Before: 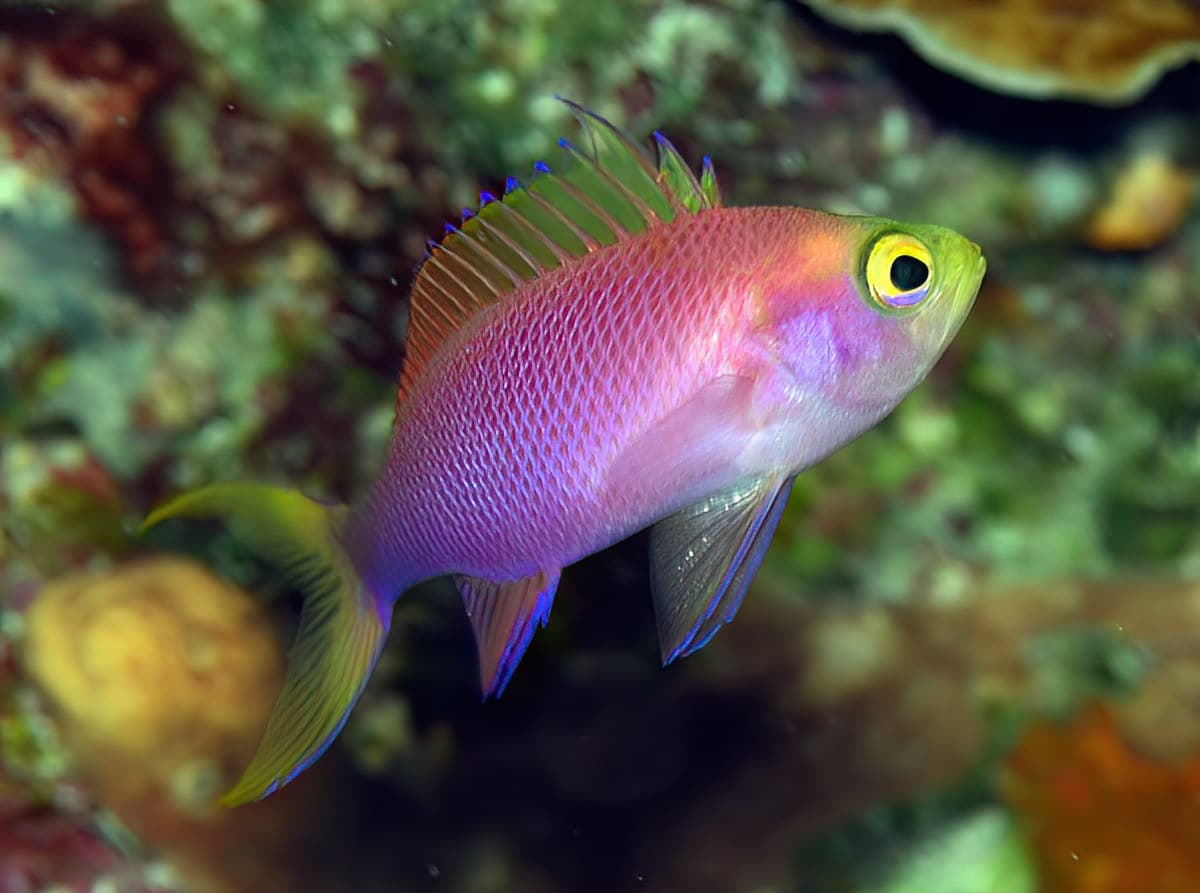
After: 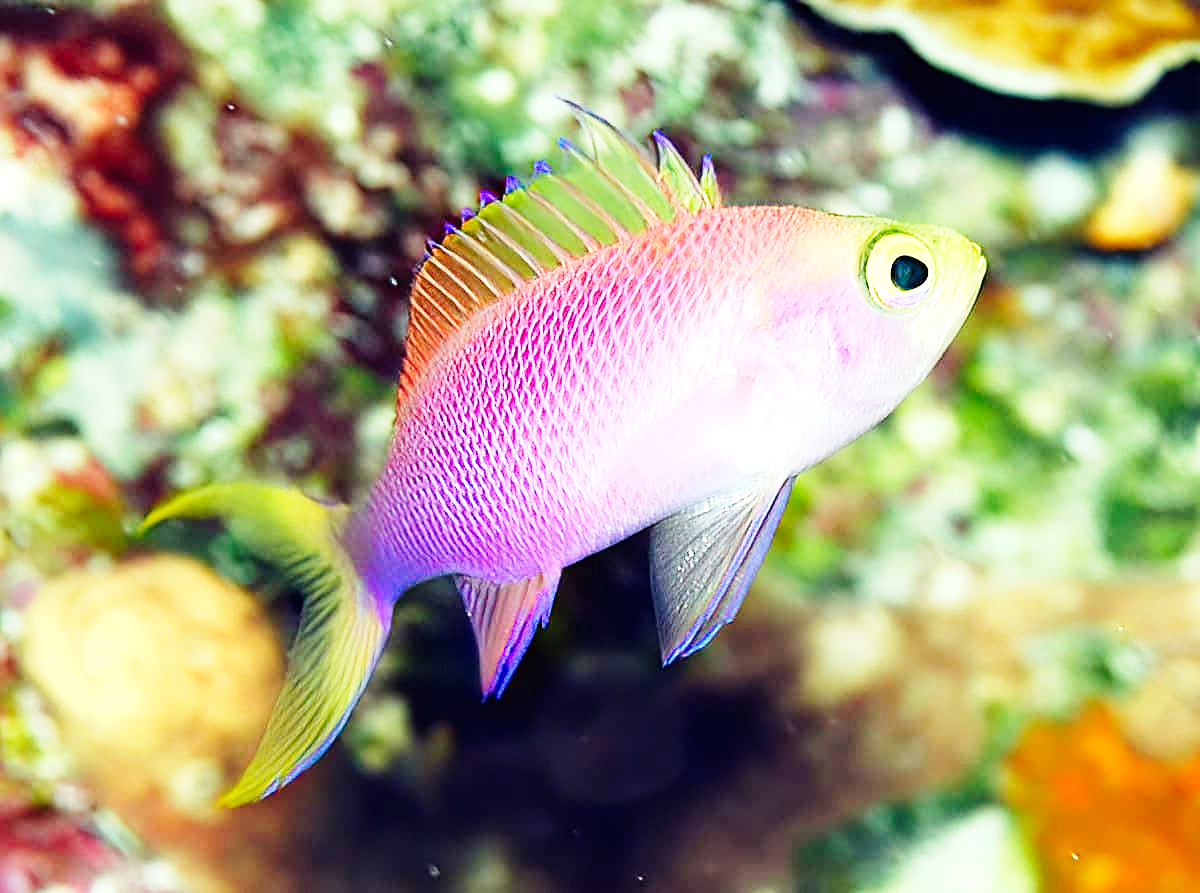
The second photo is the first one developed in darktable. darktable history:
sharpen: on, module defaults
base curve: curves: ch0 [(0, 0) (0, 0.001) (0.001, 0.001) (0.004, 0.002) (0.007, 0.004) (0.015, 0.013) (0.033, 0.045) (0.052, 0.096) (0.075, 0.17) (0.099, 0.241) (0.163, 0.42) (0.219, 0.55) (0.259, 0.616) (0.327, 0.722) (0.365, 0.765) (0.522, 0.873) (0.547, 0.881) (0.689, 0.919) (0.826, 0.952) (1, 1)], preserve colors none
exposure: black level correction 0, exposure 1.103 EV, compensate exposure bias true, compensate highlight preservation false
